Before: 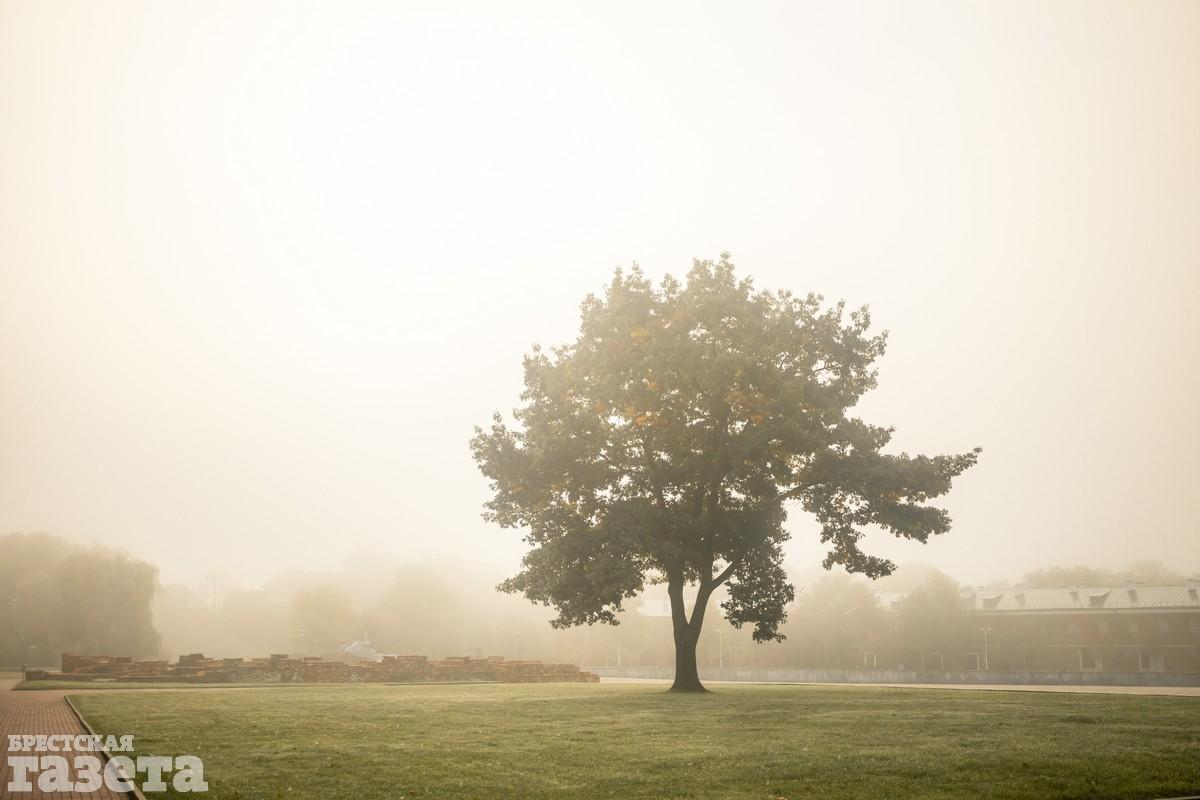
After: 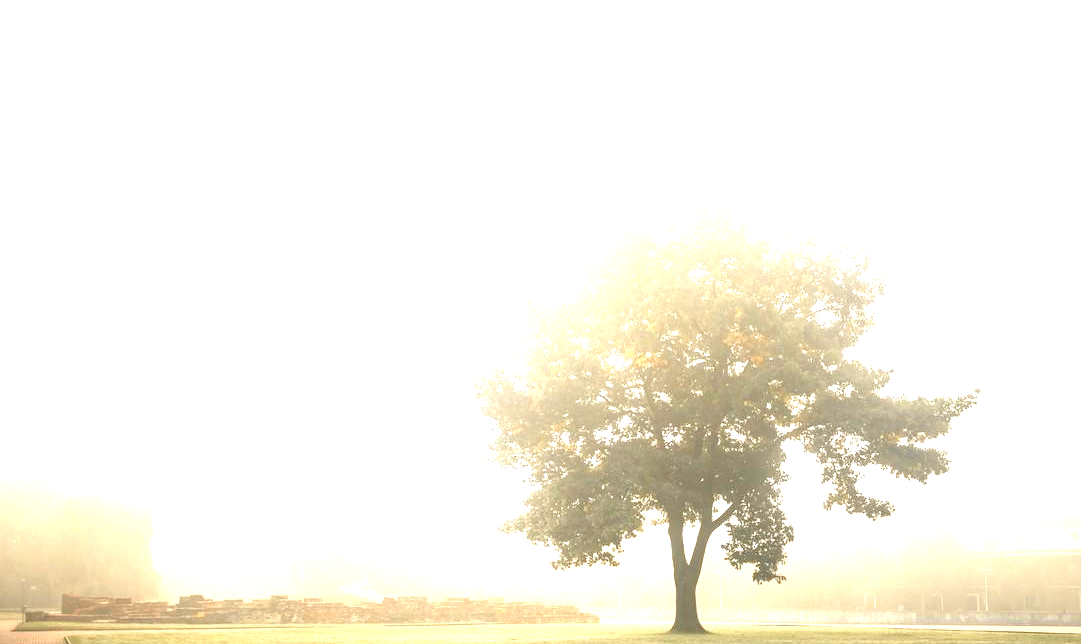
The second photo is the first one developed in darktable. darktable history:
exposure: black level correction 0, exposure 1.502 EV, compensate highlight preservation false
crop: top 7.468%, right 9.859%, bottom 11.928%
